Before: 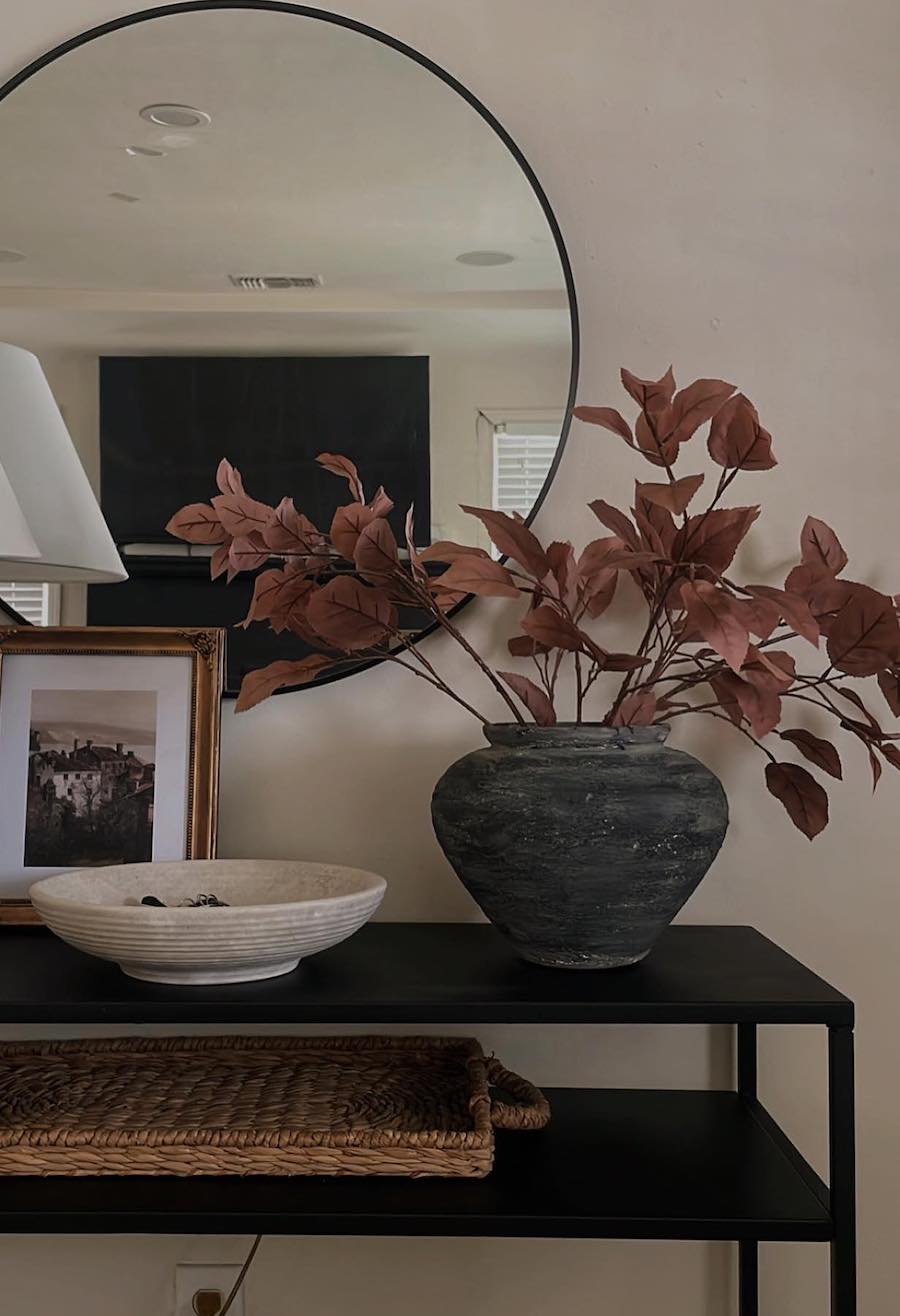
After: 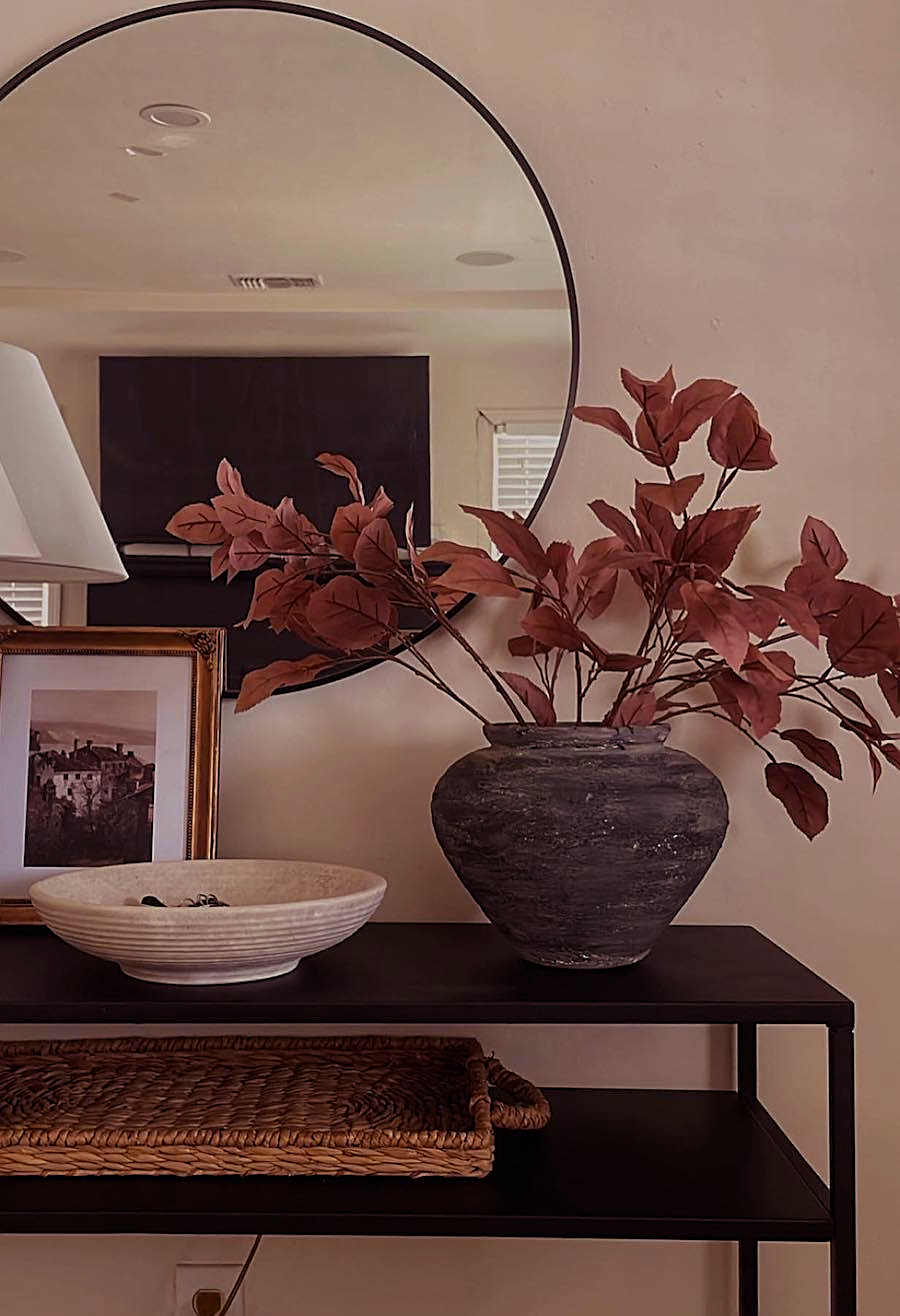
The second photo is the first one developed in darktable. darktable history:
sharpen: on, module defaults
color balance rgb: shadows lift › luminance 0.28%, shadows lift › chroma 6.827%, shadows lift › hue 302.29°, power › chroma 1.557%, power › hue 27.48°, linear chroma grading › global chroma 9.705%, perceptual saturation grading › global saturation 0.185%, global vibrance 20%
